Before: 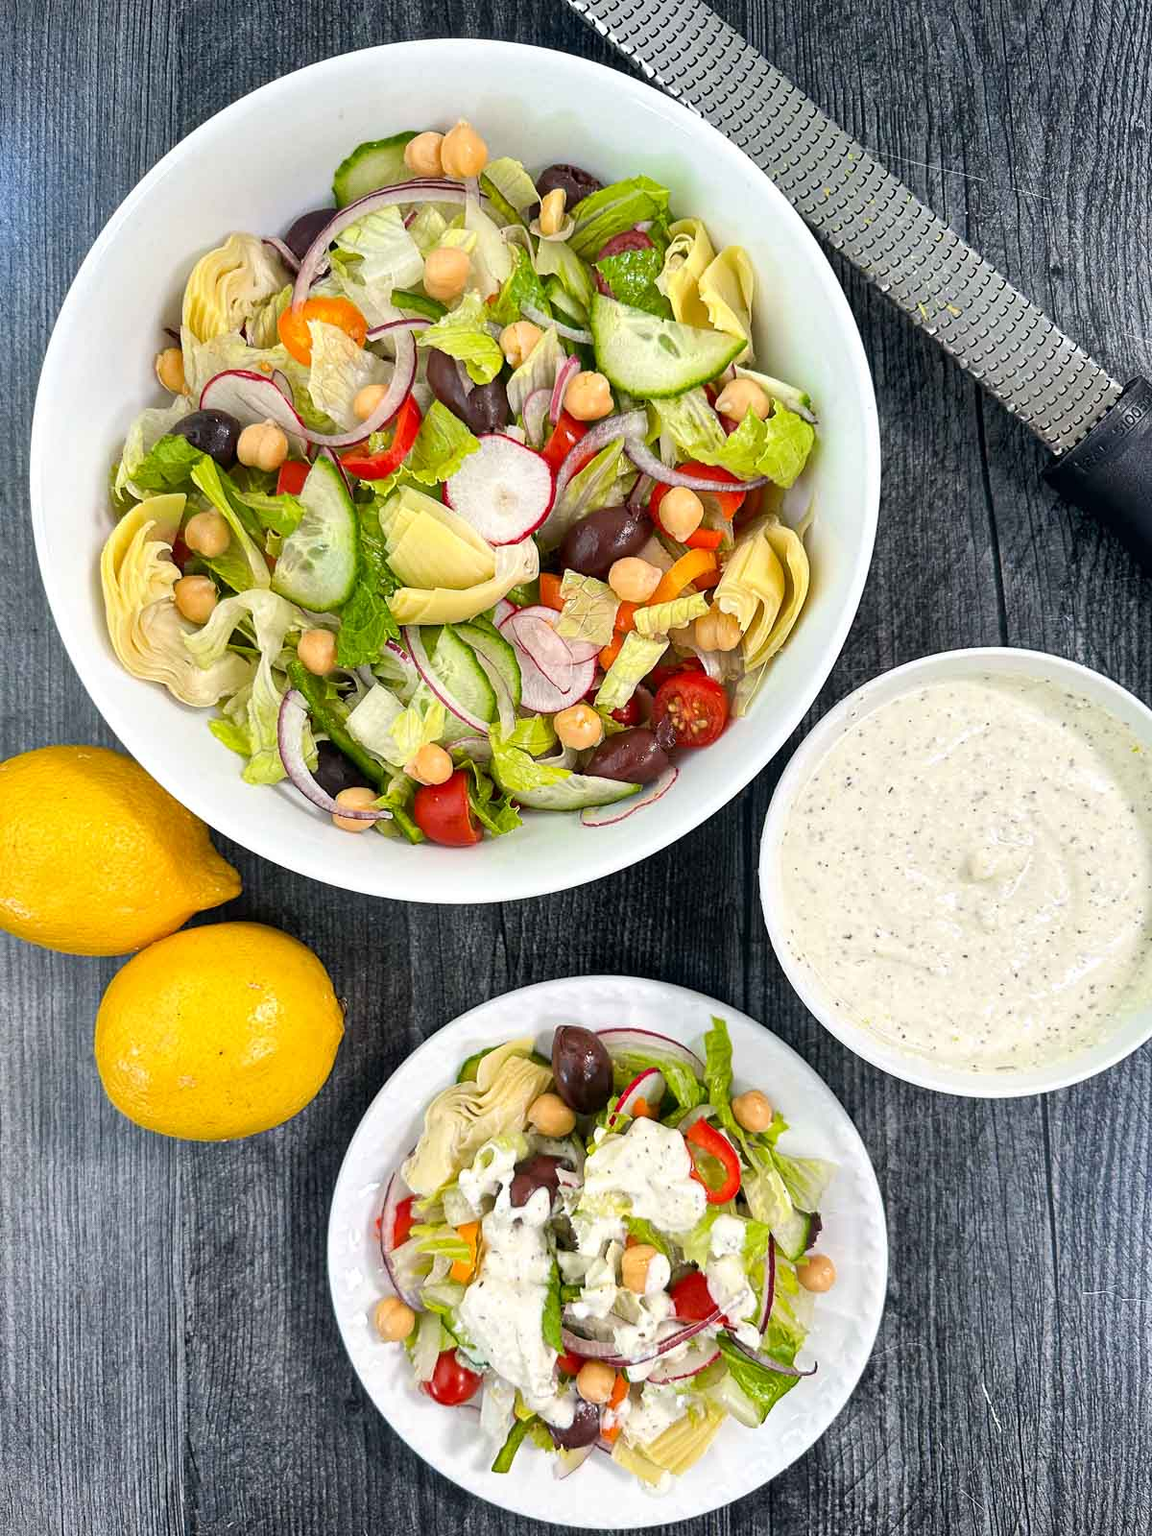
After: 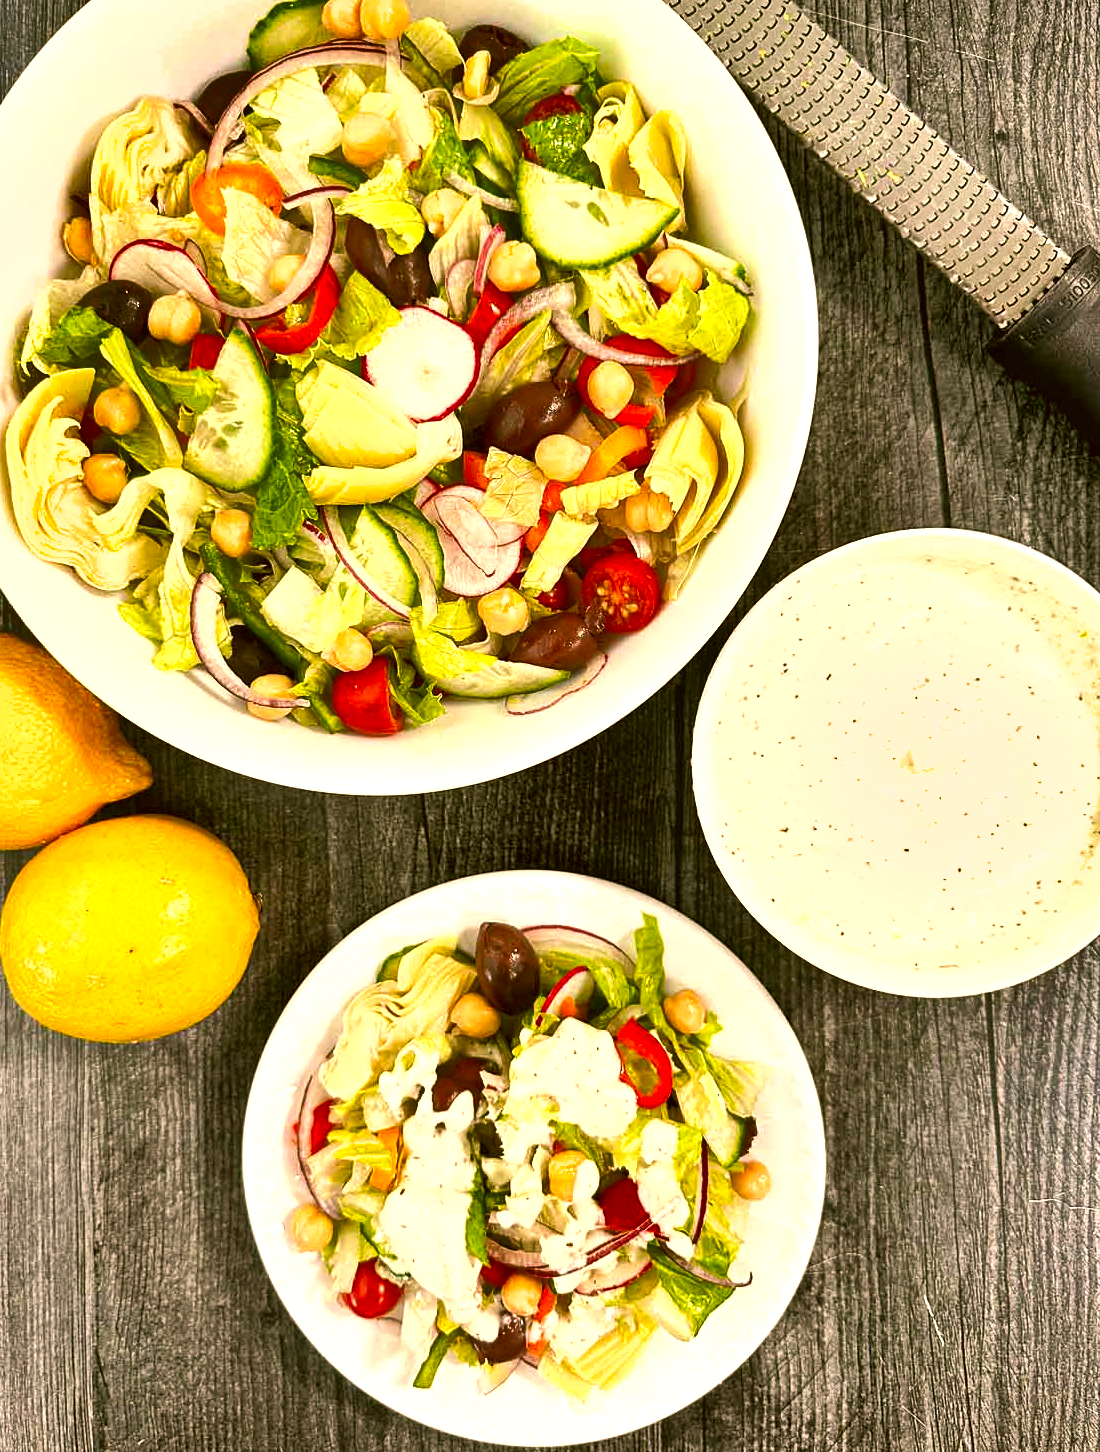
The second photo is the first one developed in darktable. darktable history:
white balance: red 1.045, blue 0.932
exposure: exposure 0.559 EV, compensate highlight preservation false
crop and rotate: left 8.262%, top 9.226%
color correction: highlights a* 8.98, highlights b* 15.09, shadows a* -0.49, shadows b* 26.52
shadows and highlights: soften with gaussian
levels: levels [0, 0.492, 0.984]
